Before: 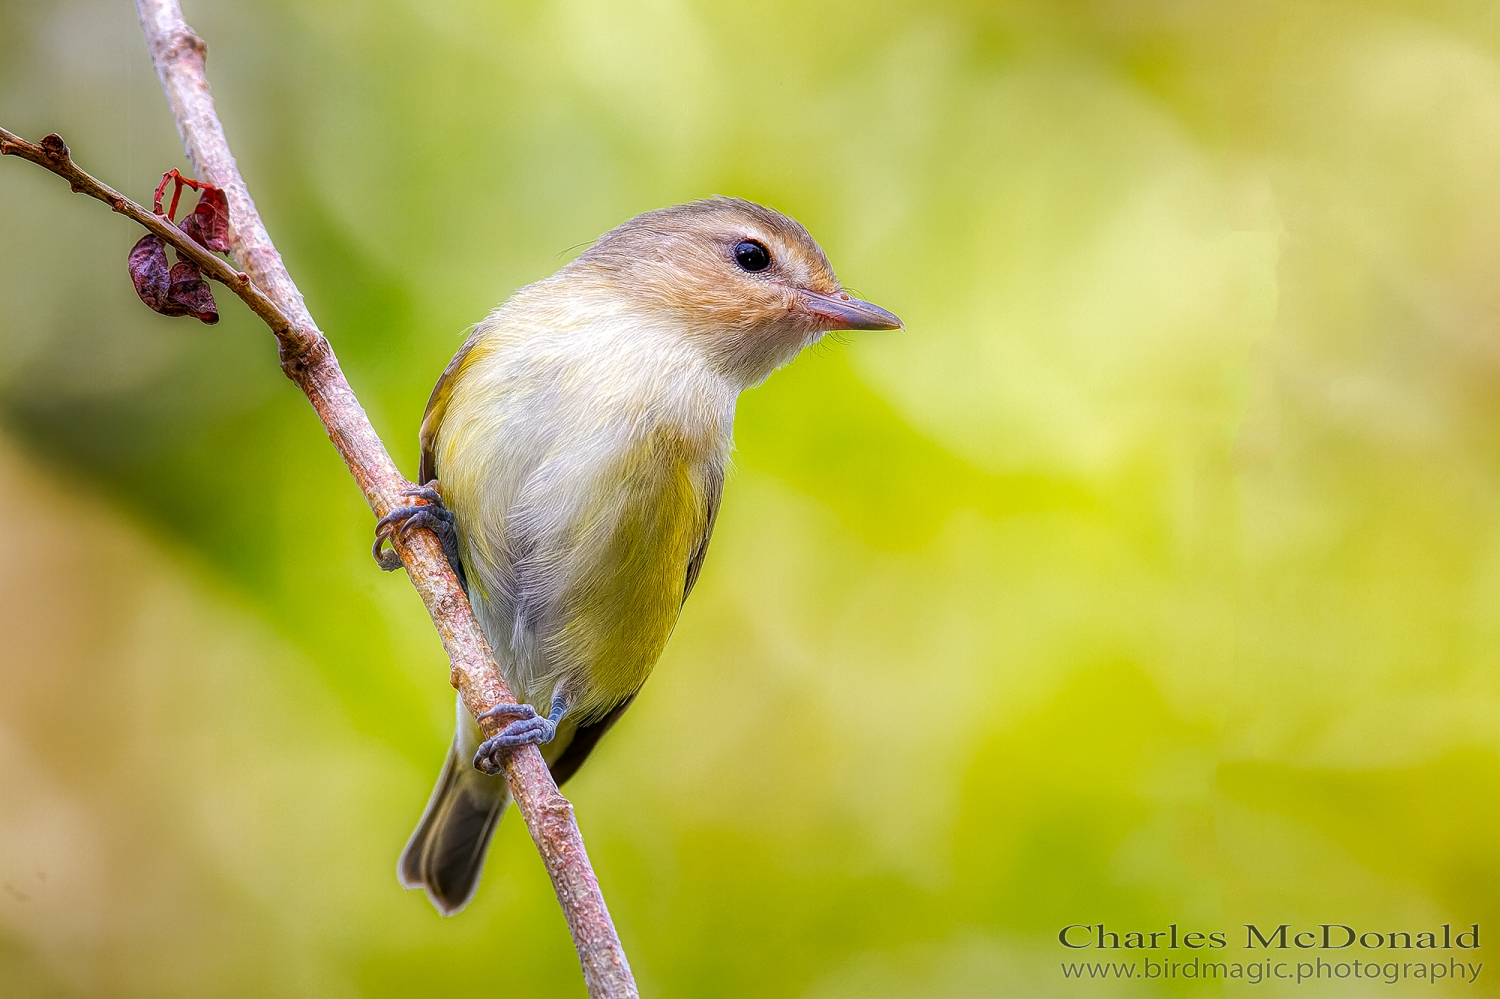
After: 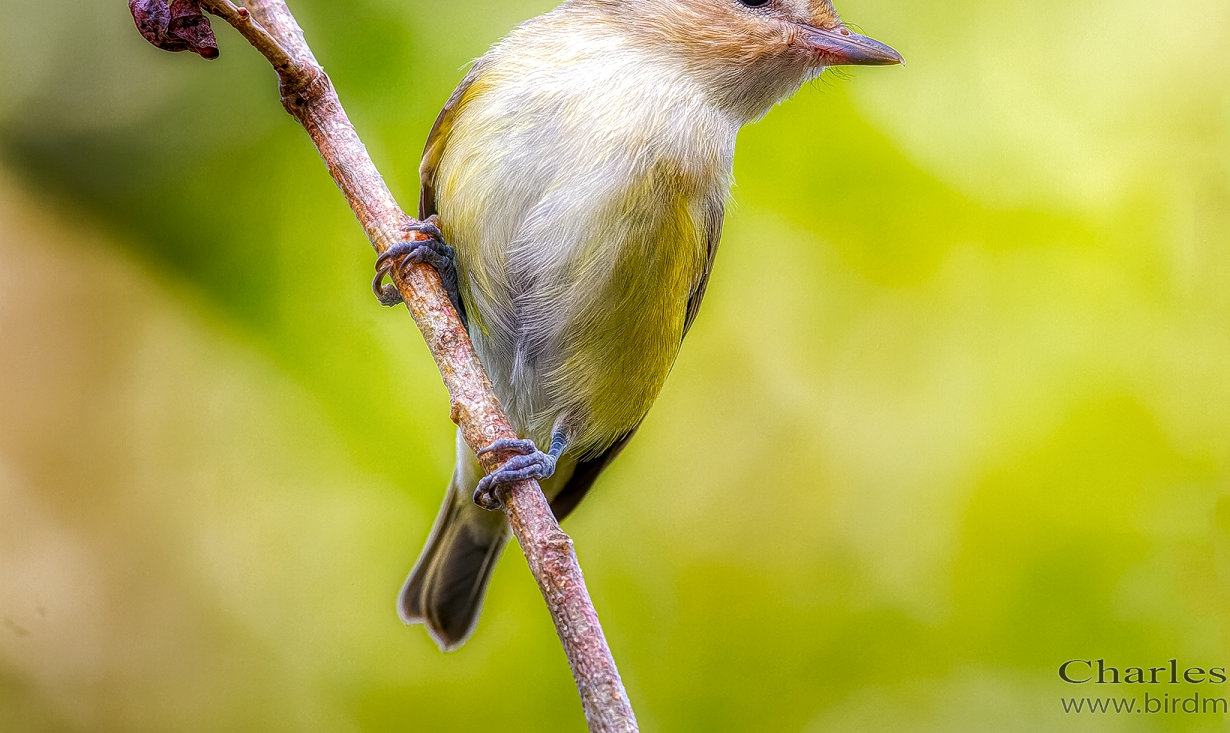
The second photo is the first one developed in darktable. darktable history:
local contrast: on, module defaults
crop: top 26.531%, right 17.959%
